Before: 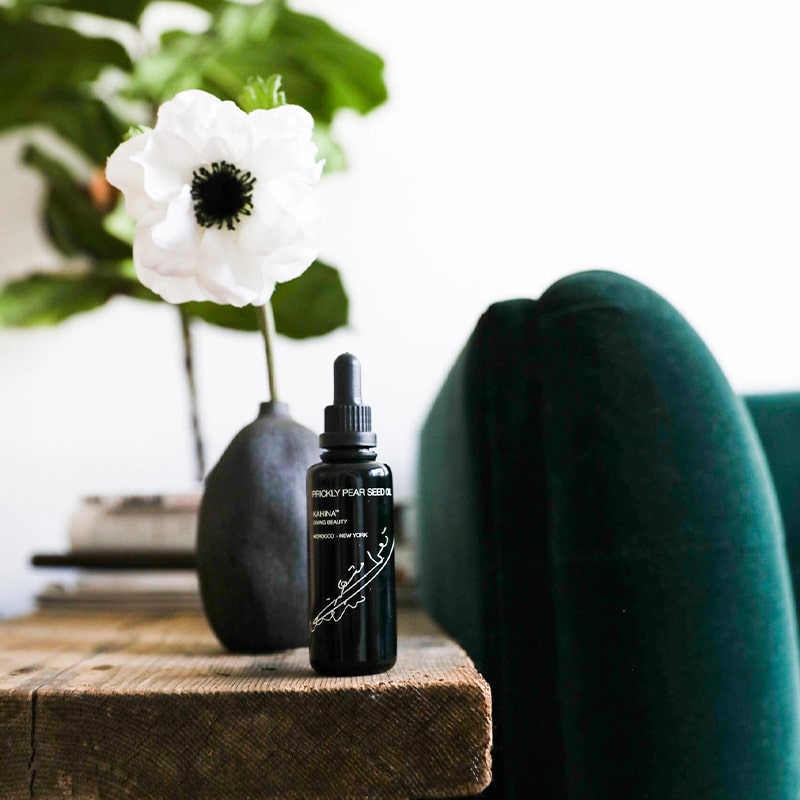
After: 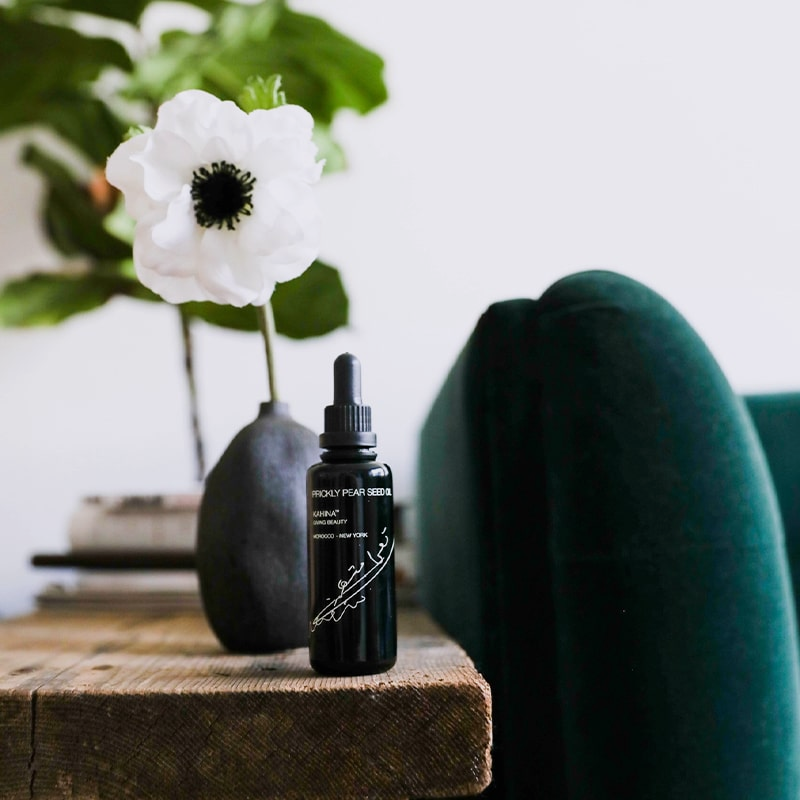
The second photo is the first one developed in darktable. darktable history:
white balance: red 1.004, blue 1.024
exposure: exposure -0.293 EV, compensate highlight preservation false
